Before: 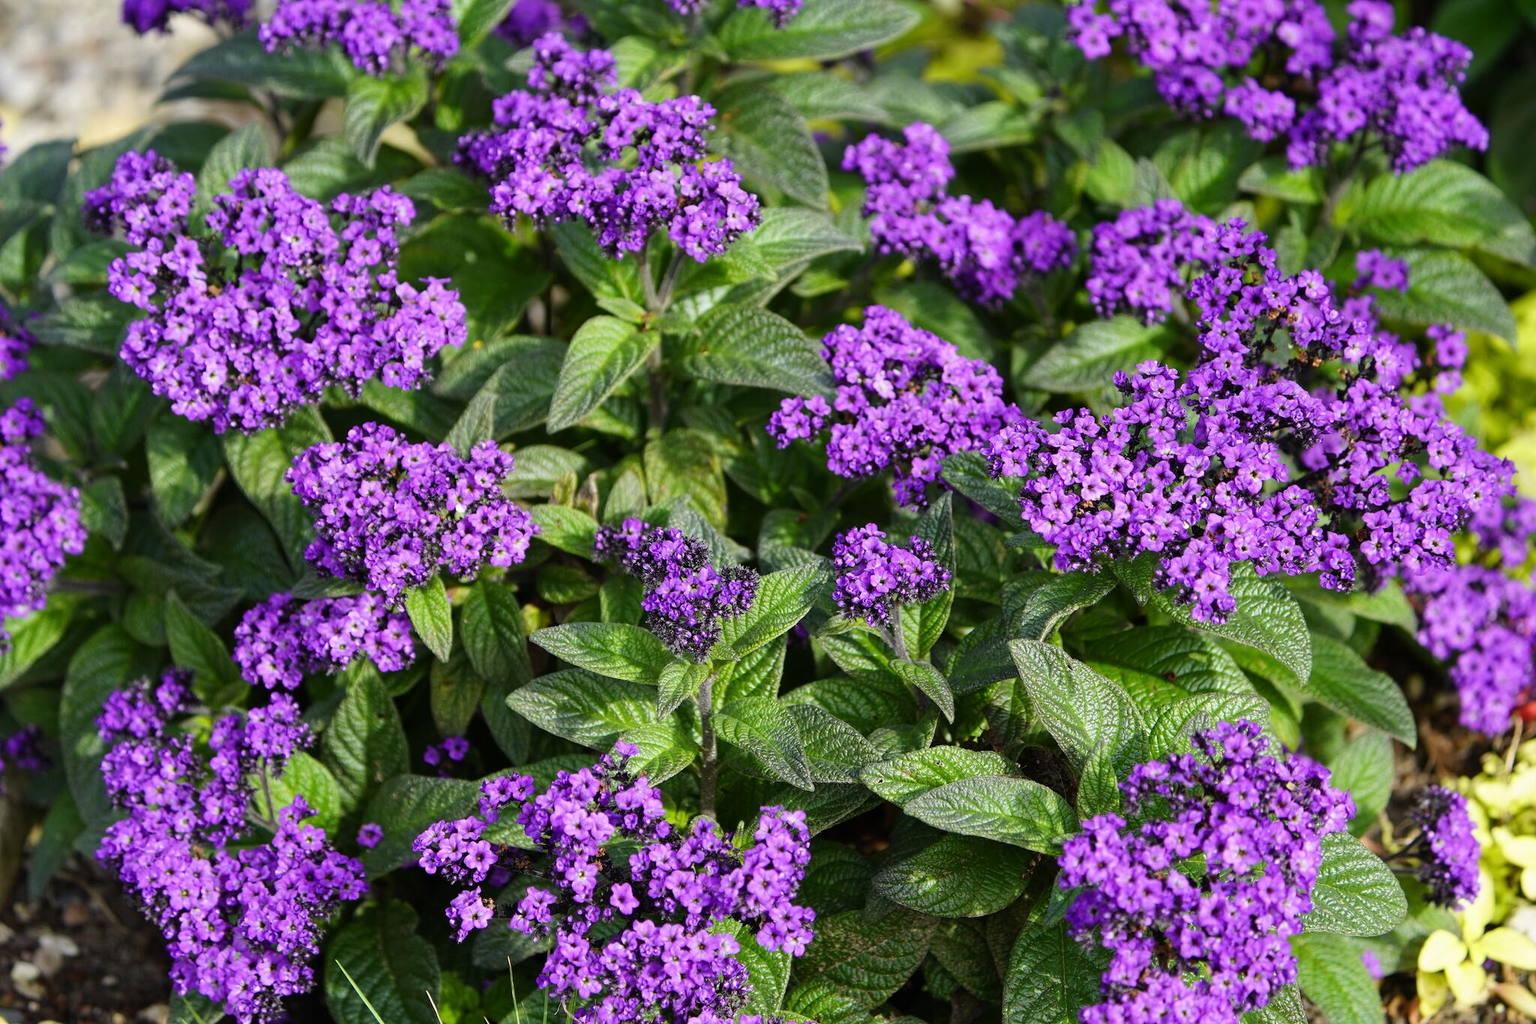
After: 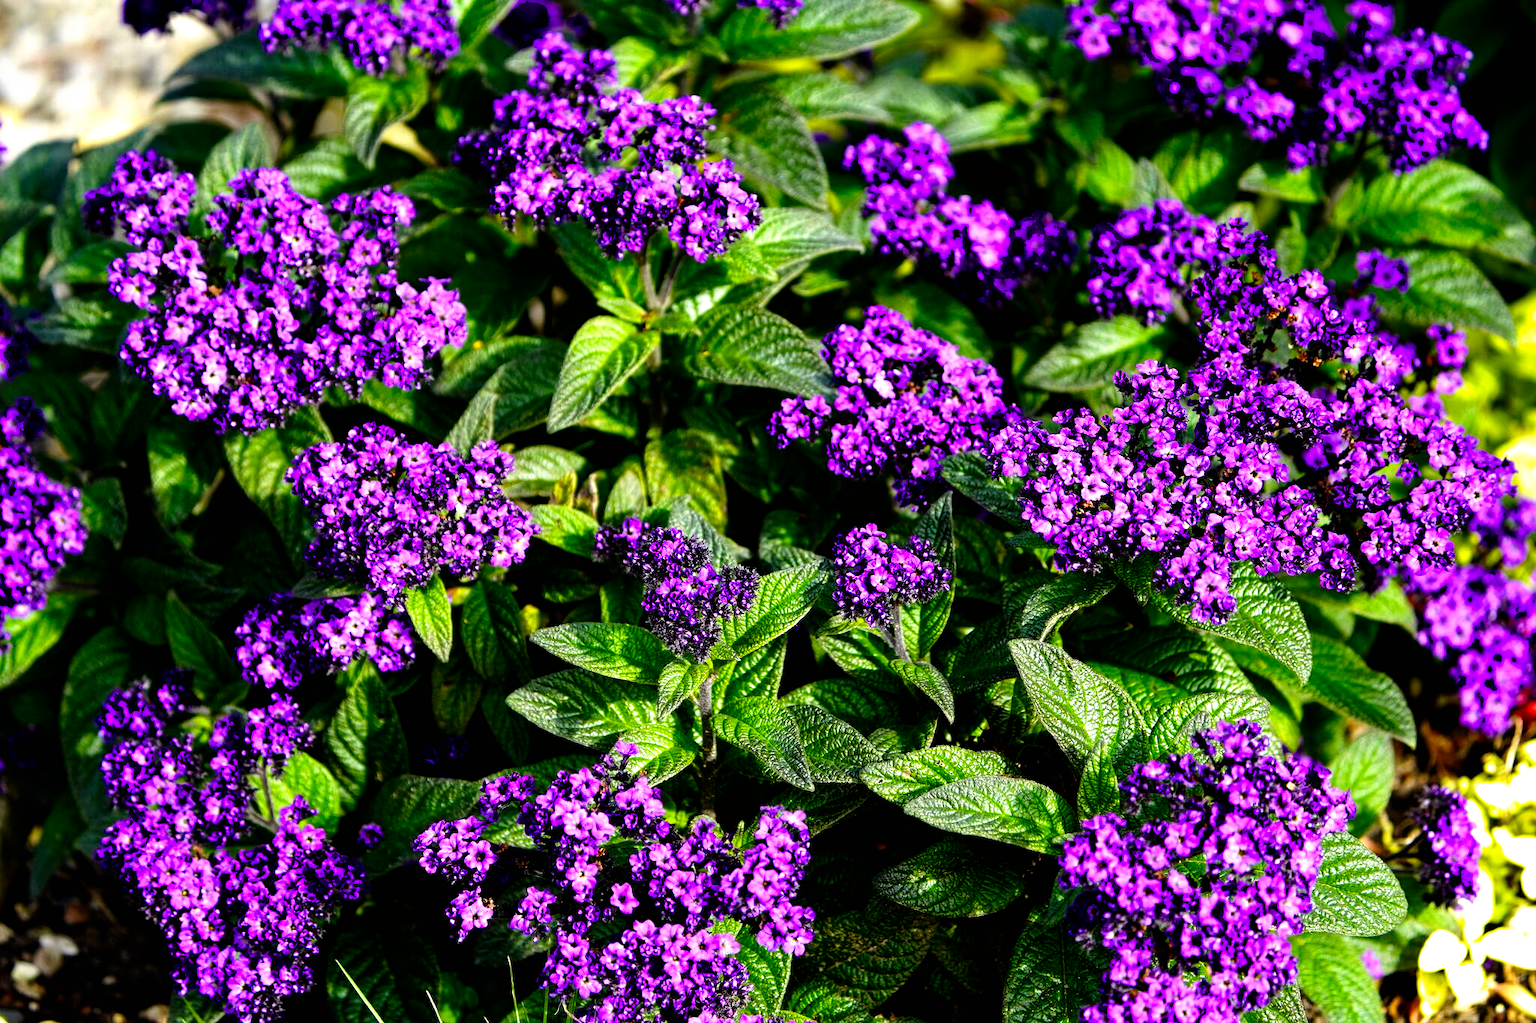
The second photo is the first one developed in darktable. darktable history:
filmic rgb: black relative exposure -8.2 EV, white relative exposure 2.2 EV, threshold 3 EV, hardness 7.11, latitude 85.74%, contrast 1.696, highlights saturation mix -4%, shadows ↔ highlights balance -2.69%, preserve chrominance no, color science v5 (2021), contrast in shadows safe, contrast in highlights safe, enable highlight reconstruction true
color balance rgb "[modern colors]": linear chroma grading › shadows -8%, linear chroma grading › global chroma 10%, perceptual saturation grading › global saturation 2%, perceptual saturation grading › highlights -2%, perceptual saturation grading › mid-tones 4%, perceptual saturation grading › shadows 8%, perceptual brilliance grading › global brilliance 2%, perceptual brilliance grading › highlights -4%, global vibrance 16%, saturation formula JzAzBz (2021)
